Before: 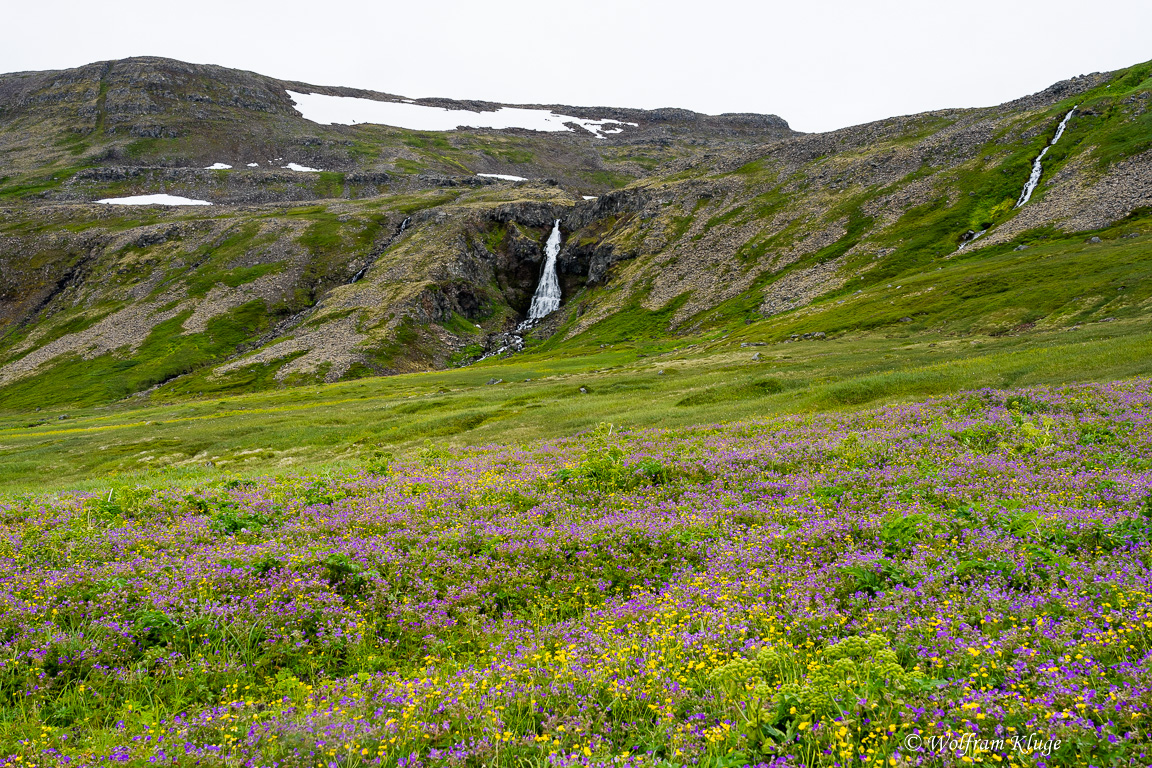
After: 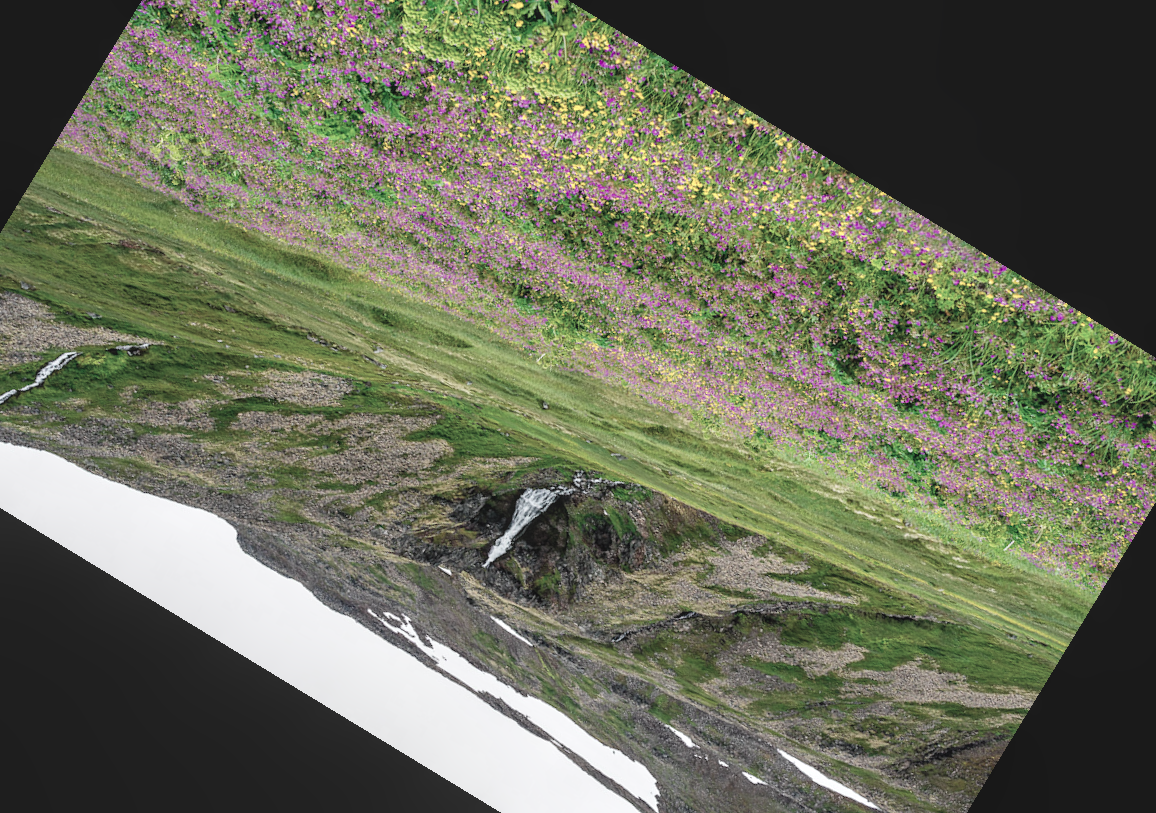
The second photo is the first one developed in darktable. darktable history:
rotate and perspective: rotation -2°, crop left 0.022, crop right 0.978, crop top 0.049, crop bottom 0.951
crop and rotate: angle 148.68°, left 9.111%, top 15.603%, right 4.588%, bottom 17.041%
color balance: lift [1.007, 1, 1, 1], gamma [1.097, 1, 1, 1]
local contrast: on, module defaults
color contrast: blue-yellow contrast 0.62
